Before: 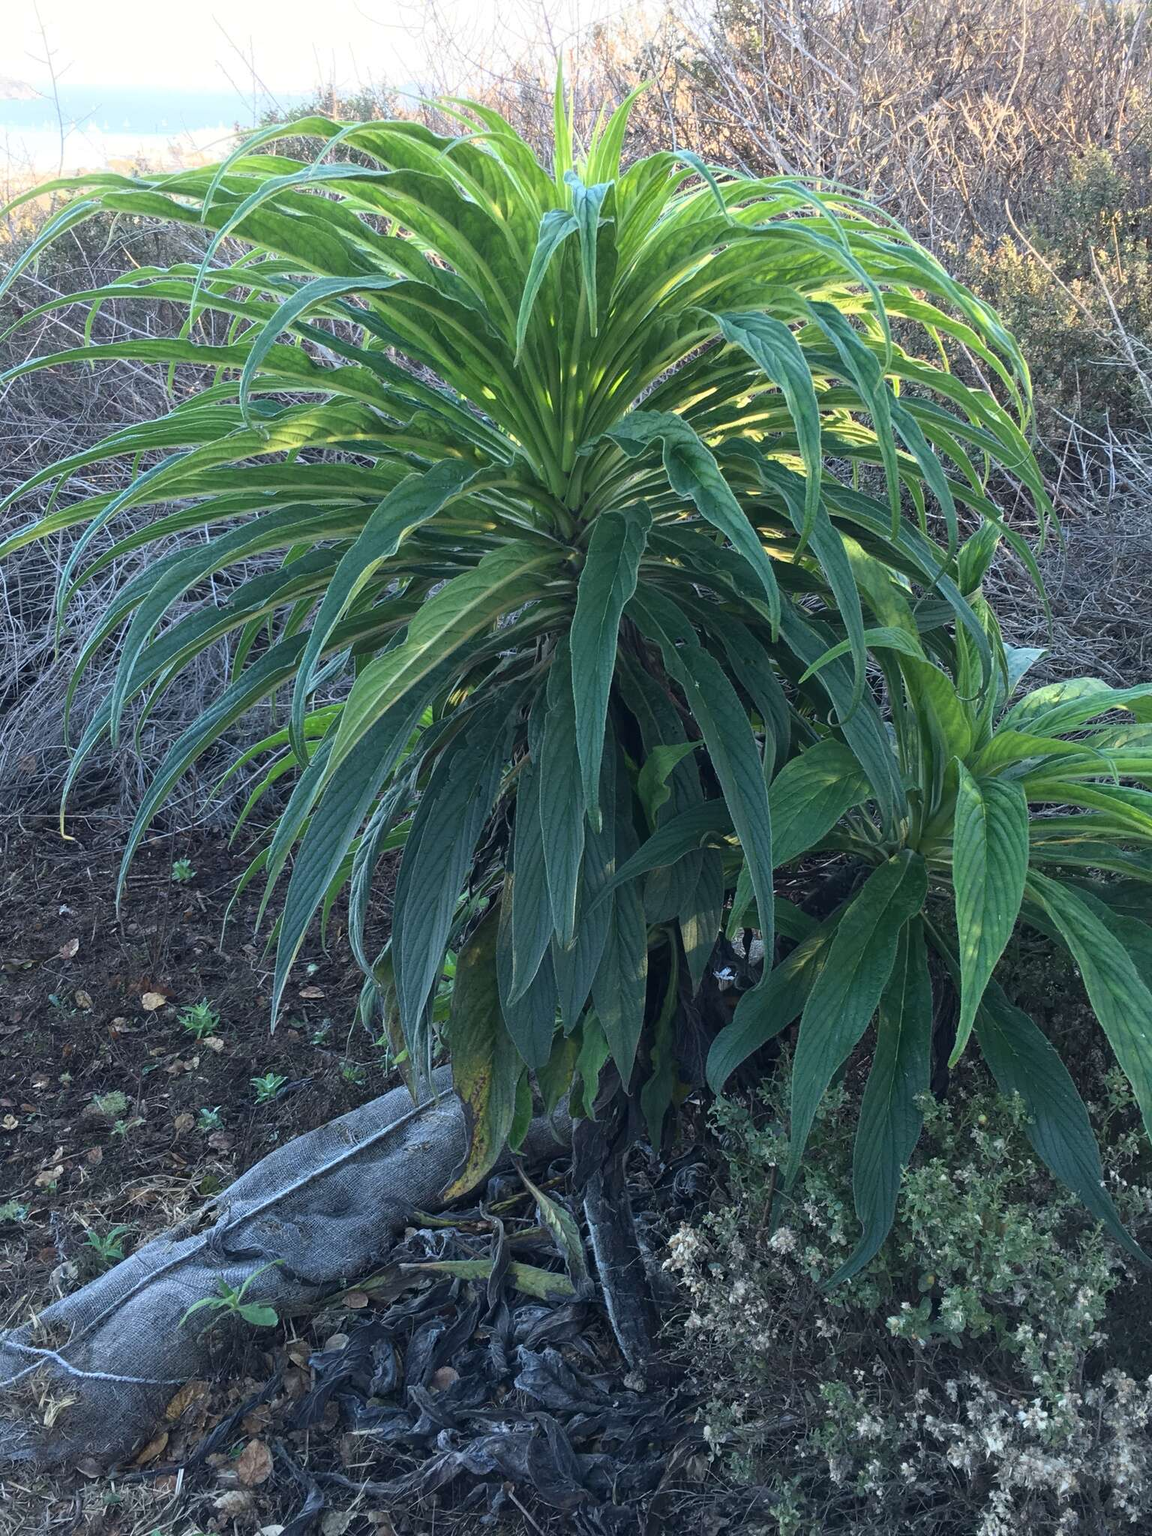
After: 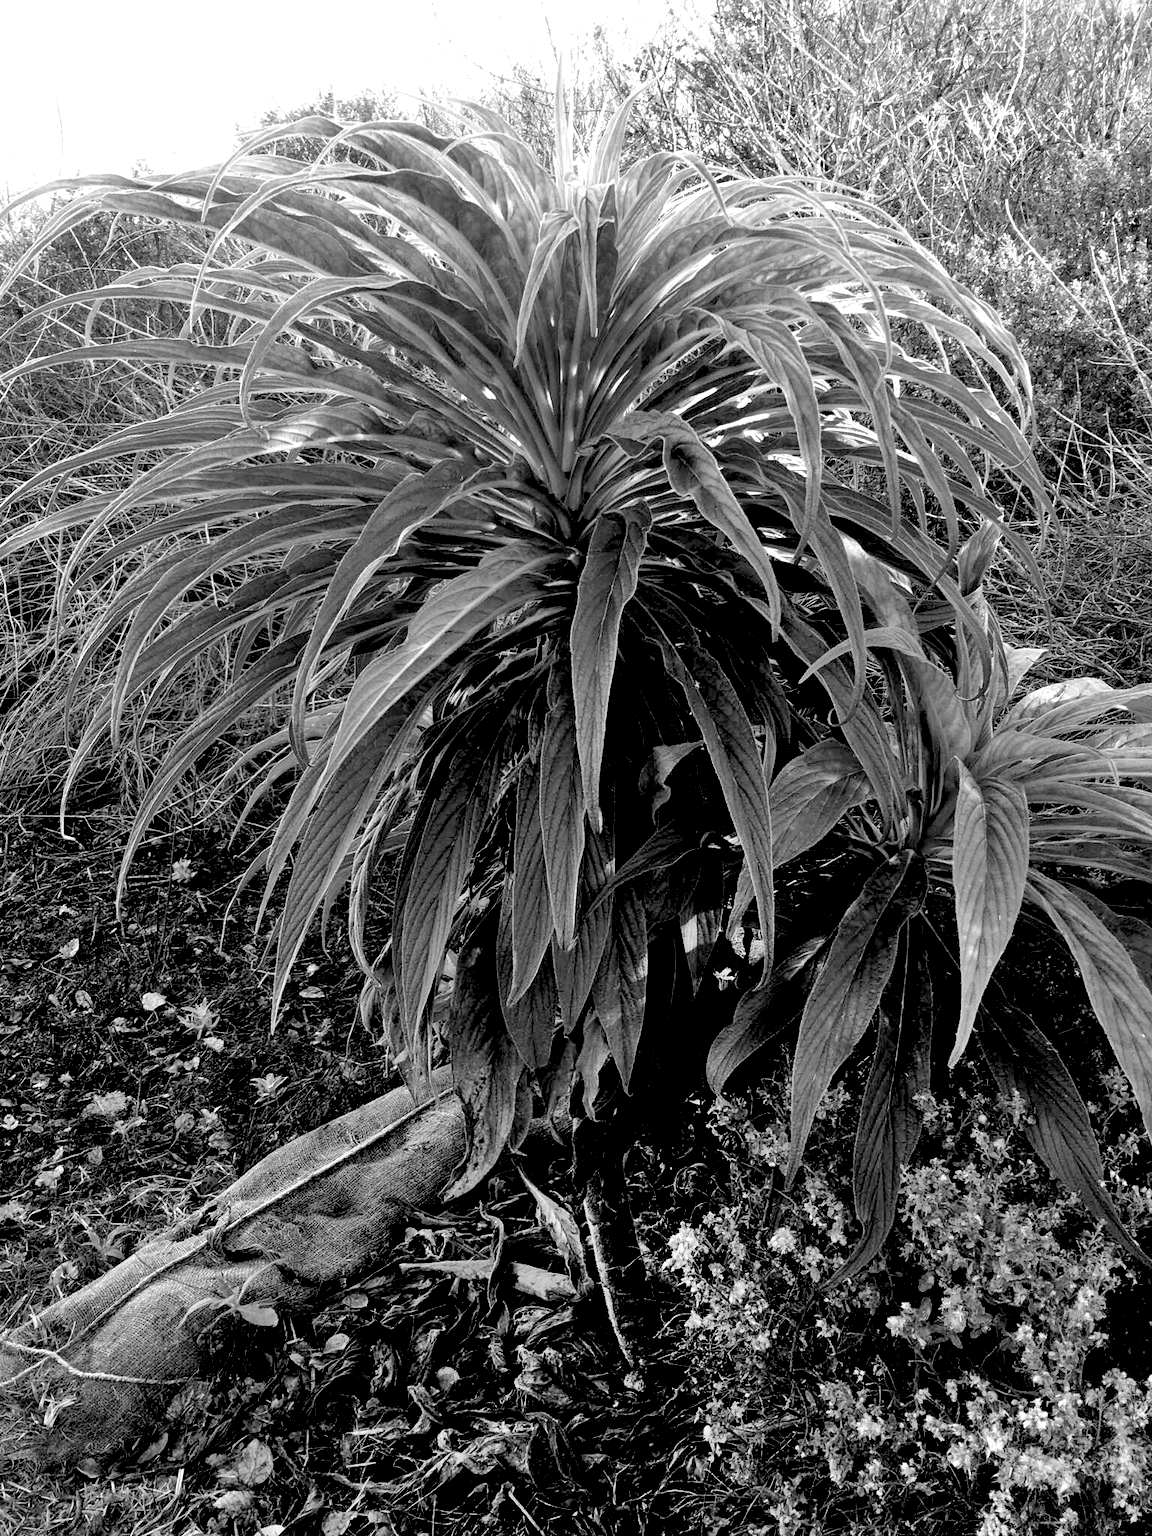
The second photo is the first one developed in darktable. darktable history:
shadows and highlights: shadows 37.27, highlights -28.18, soften with gaussian
white balance: red 0.978, blue 0.999
exposure: black level correction 0.04, exposure 0.5 EV, compensate highlight preservation false
monochrome: on, module defaults
